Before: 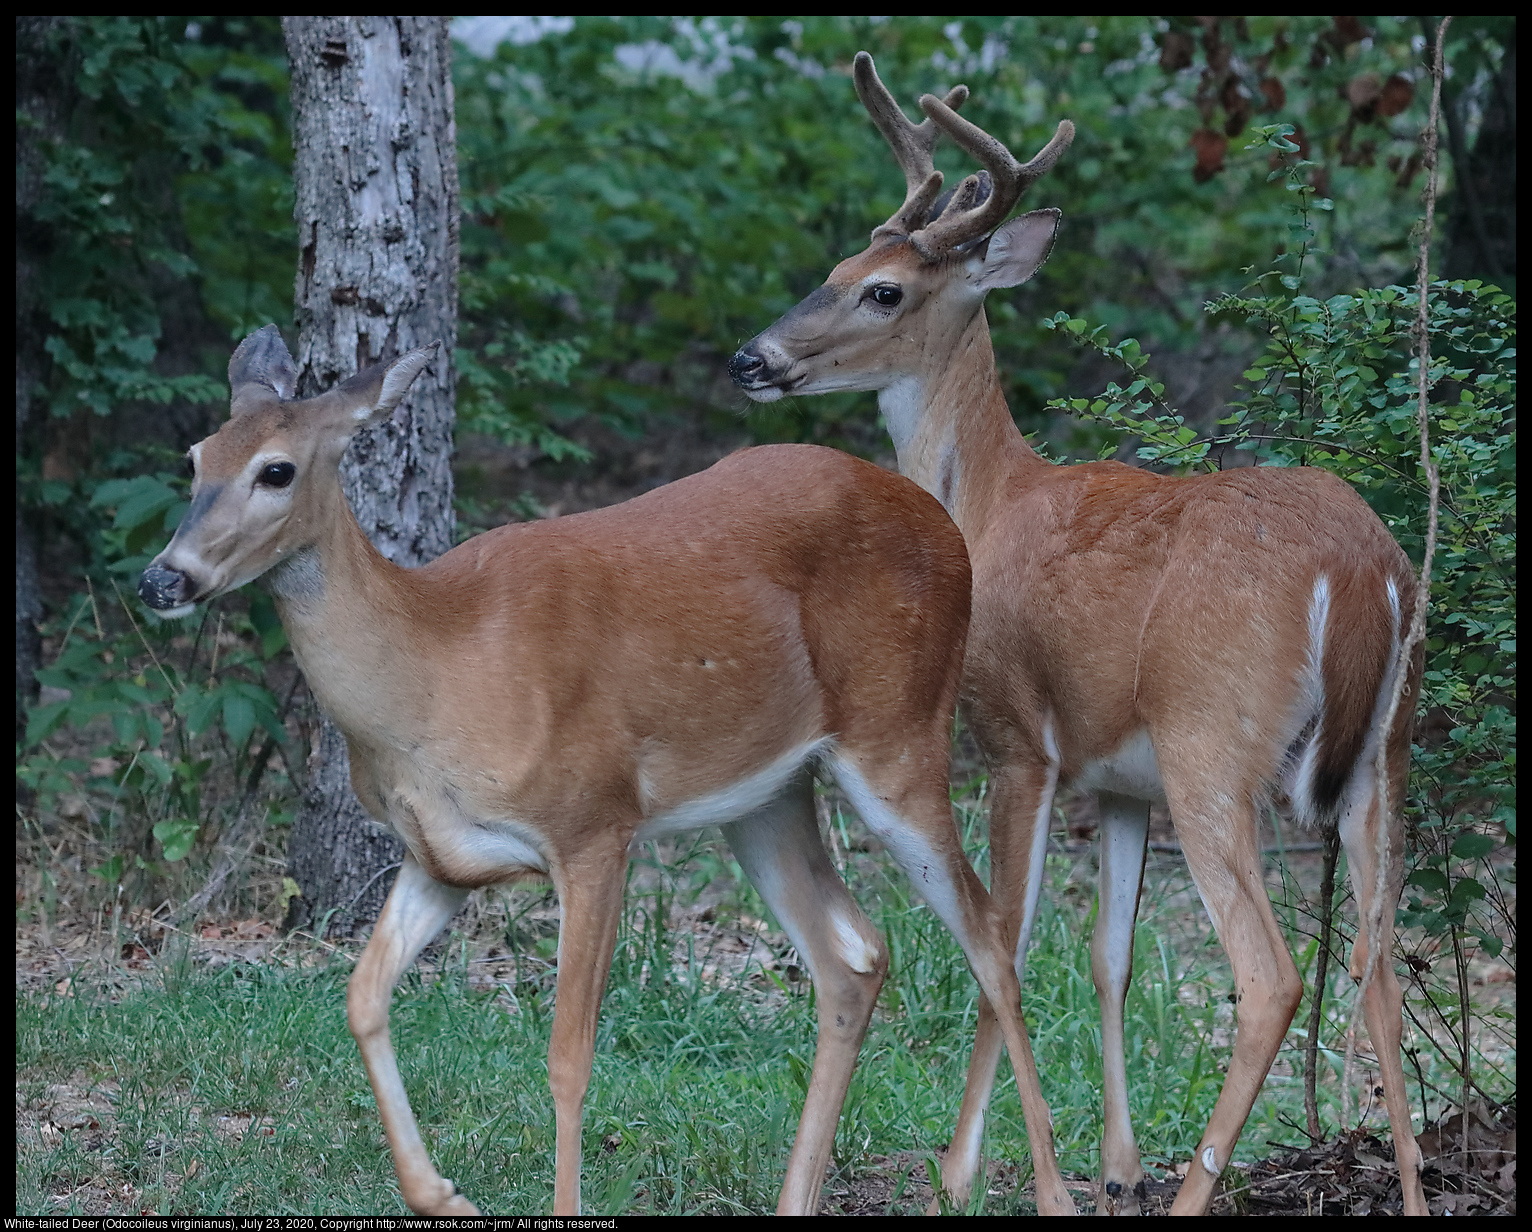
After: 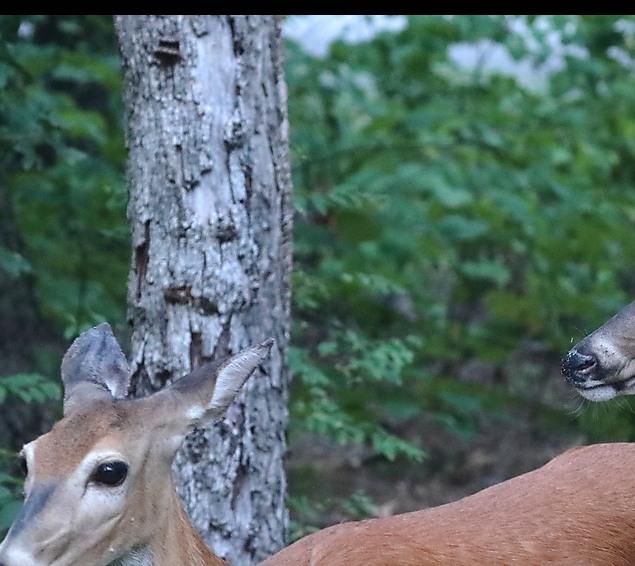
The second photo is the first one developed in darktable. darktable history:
crop and rotate: left 10.938%, top 0.081%, right 47.581%, bottom 53.898%
exposure: black level correction 0, exposure 0.693 EV, compensate exposure bias true, compensate highlight preservation false
